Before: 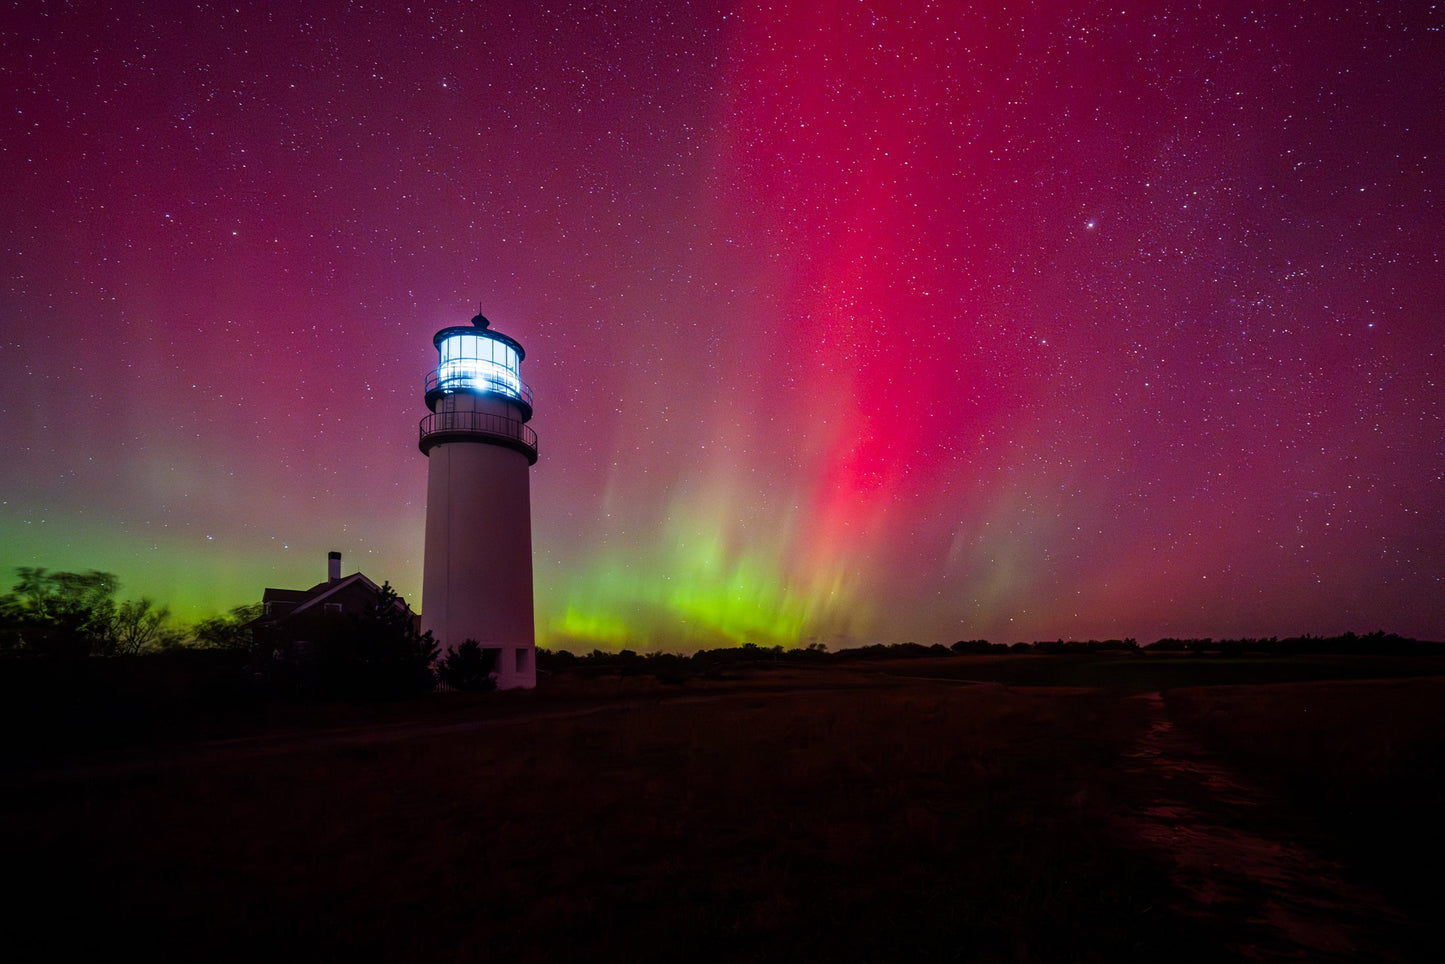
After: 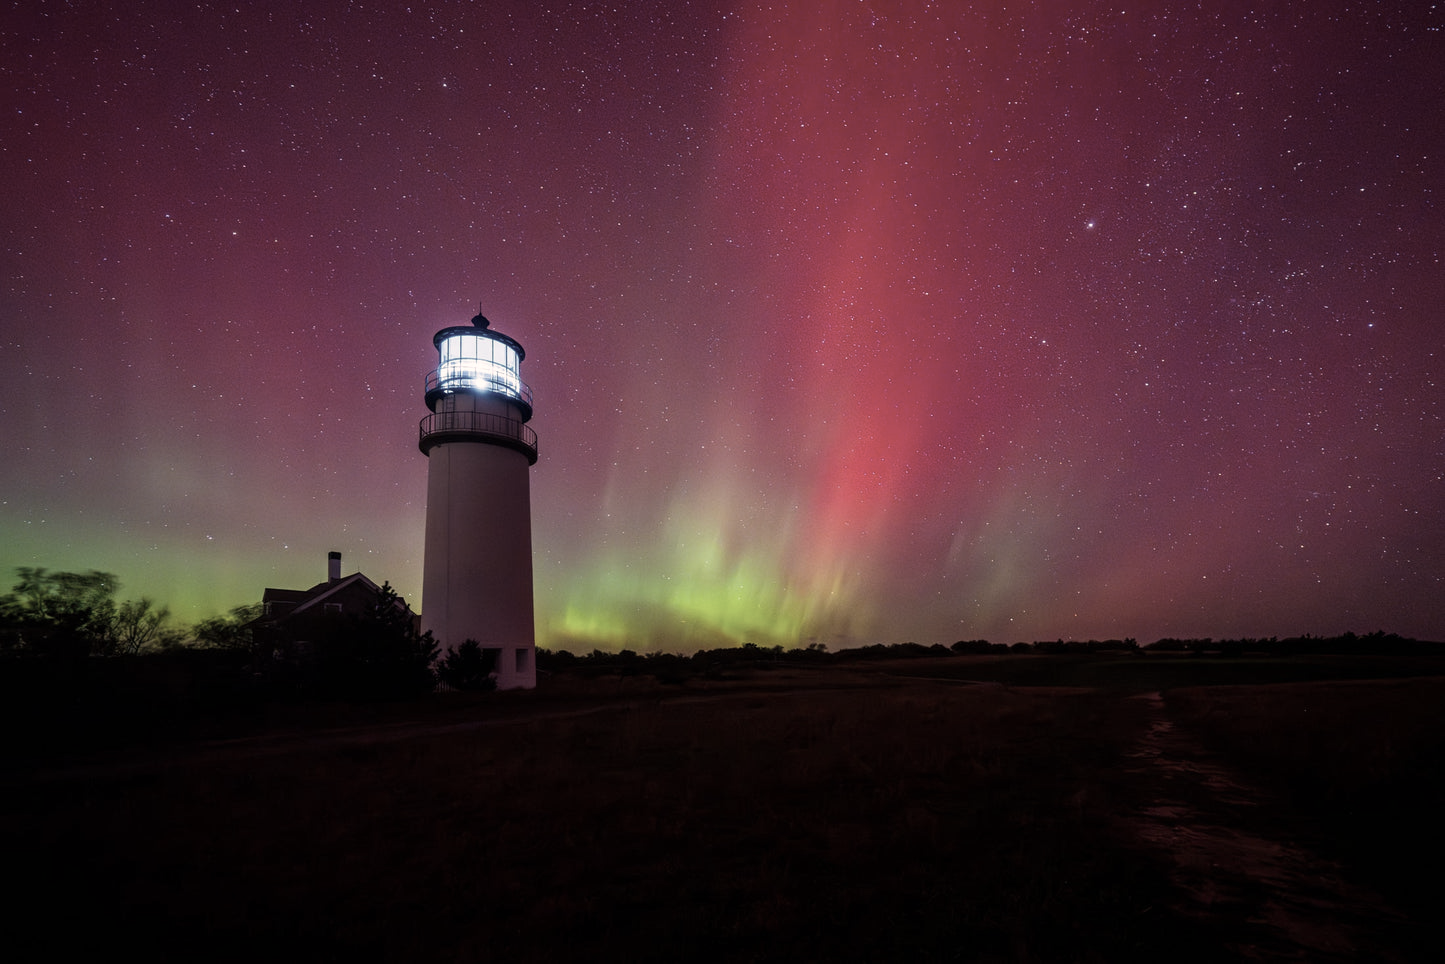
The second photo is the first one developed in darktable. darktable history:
contrast brightness saturation: saturation -0.17
color correction: highlights a* 5.59, highlights b* 5.24, saturation 0.68
